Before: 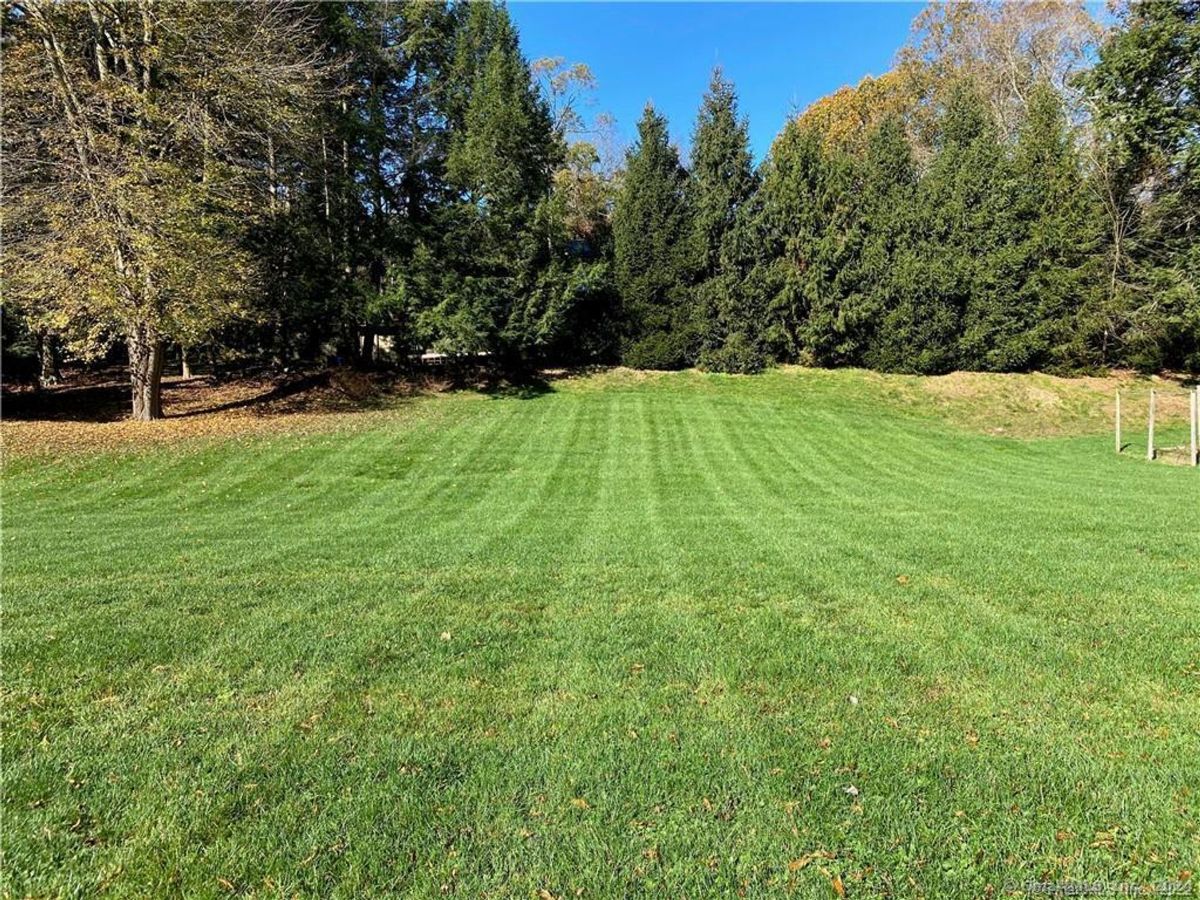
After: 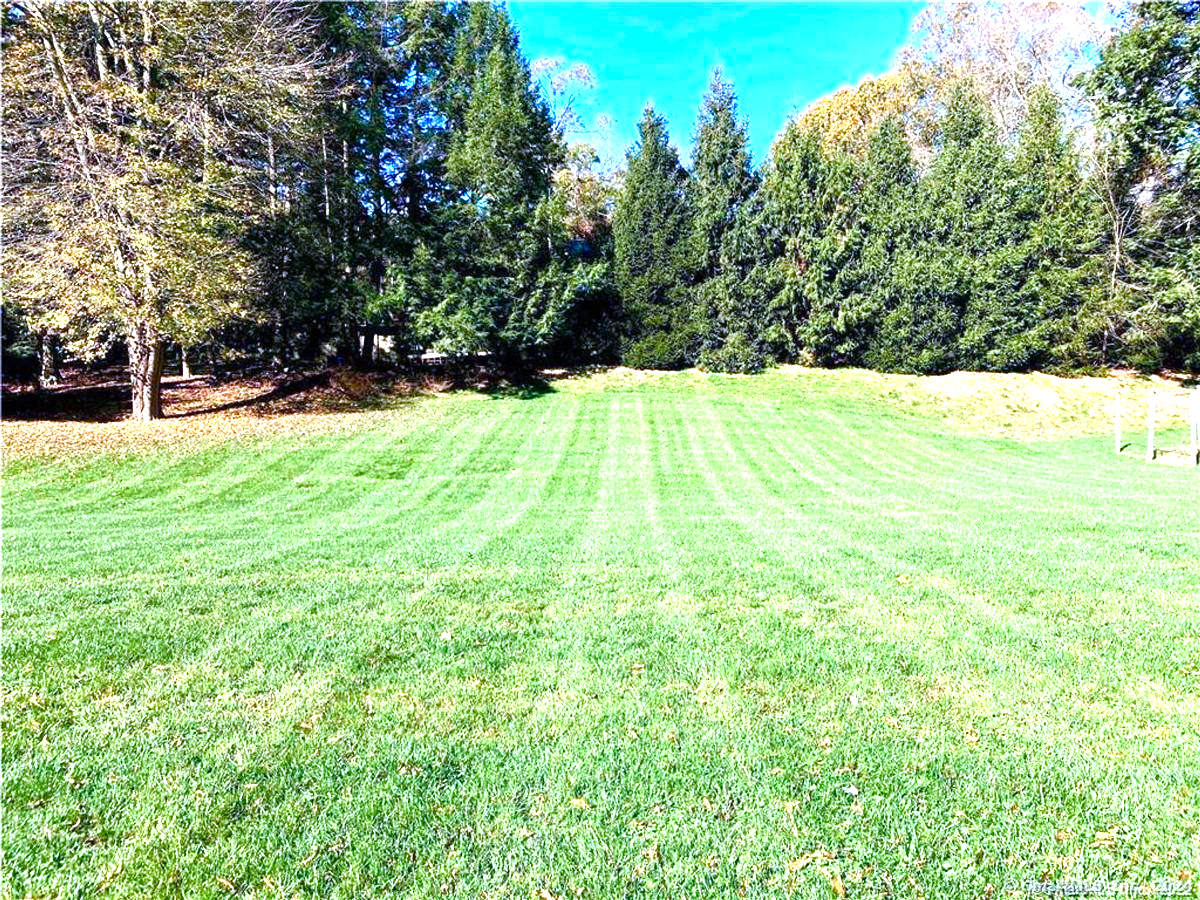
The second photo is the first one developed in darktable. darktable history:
exposure: black level correction 0, exposure 1.199 EV, compensate exposure bias true, compensate highlight preservation false
color calibration: illuminant as shot in camera, x 0.379, y 0.396, temperature 4136.11 K
color balance rgb: global offset › hue 172.48°, perceptual saturation grading › global saturation -0.135%, perceptual saturation grading › highlights -17.241%, perceptual saturation grading › mid-tones 33.687%, perceptual saturation grading › shadows 50.312%, global vibrance 35.374%, contrast 9.382%
